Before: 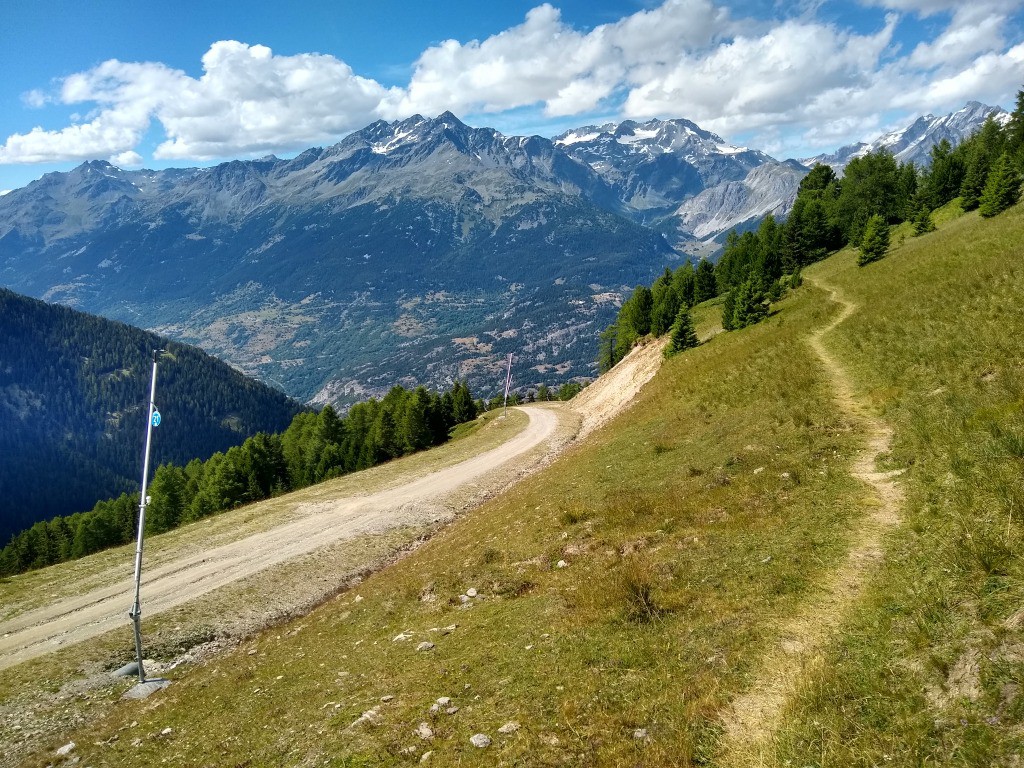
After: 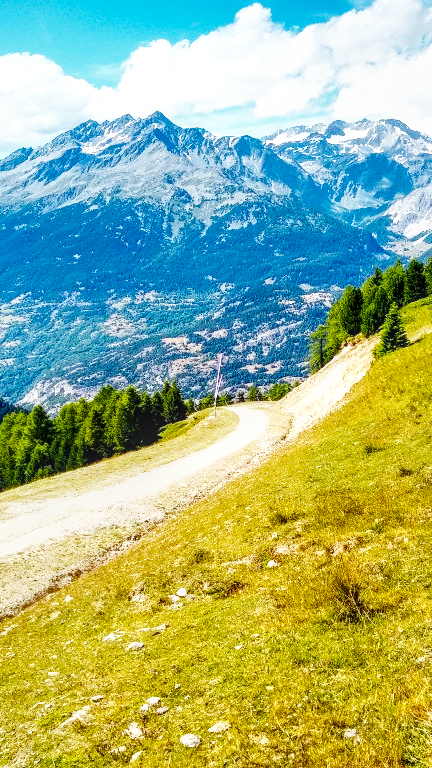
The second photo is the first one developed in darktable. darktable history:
tone equalizer: mask exposure compensation -0.515 EV
local contrast: highlights 62%, detail 143%, midtone range 0.434
color balance rgb: highlights gain › luminance 14.942%, linear chroma grading › global chroma 8.942%, perceptual saturation grading › global saturation -12.299%, global vibrance 50.091%
crop: left 28.325%, right 29.439%
base curve: curves: ch0 [(0, 0.003) (0.001, 0.002) (0.006, 0.004) (0.02, 0.022) (0.048, 0.086) (0.094, 0.234) (0.162, 0.431) (0.258, 0.629) (0.385, 0.8) (0.548, 0.918) (0.751, 0.988) (1, 1)], exposure shift 0.01, preserve colors none
contrast brightness saturation: contrast -0.078, brightness -0.03, saturation -0.105
